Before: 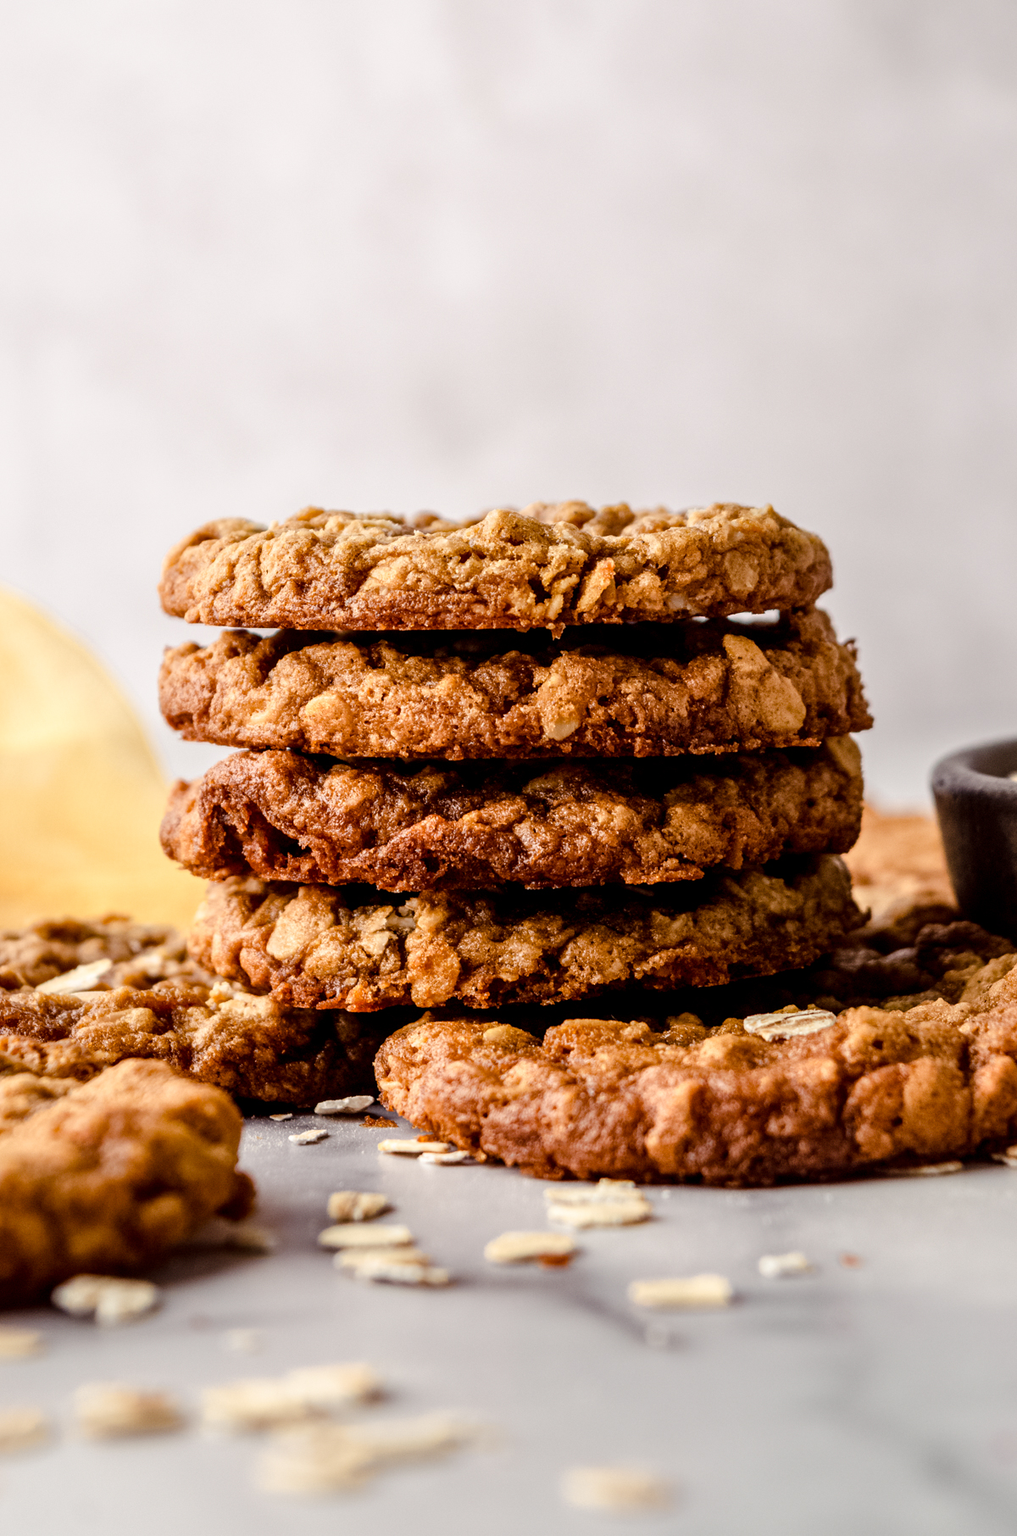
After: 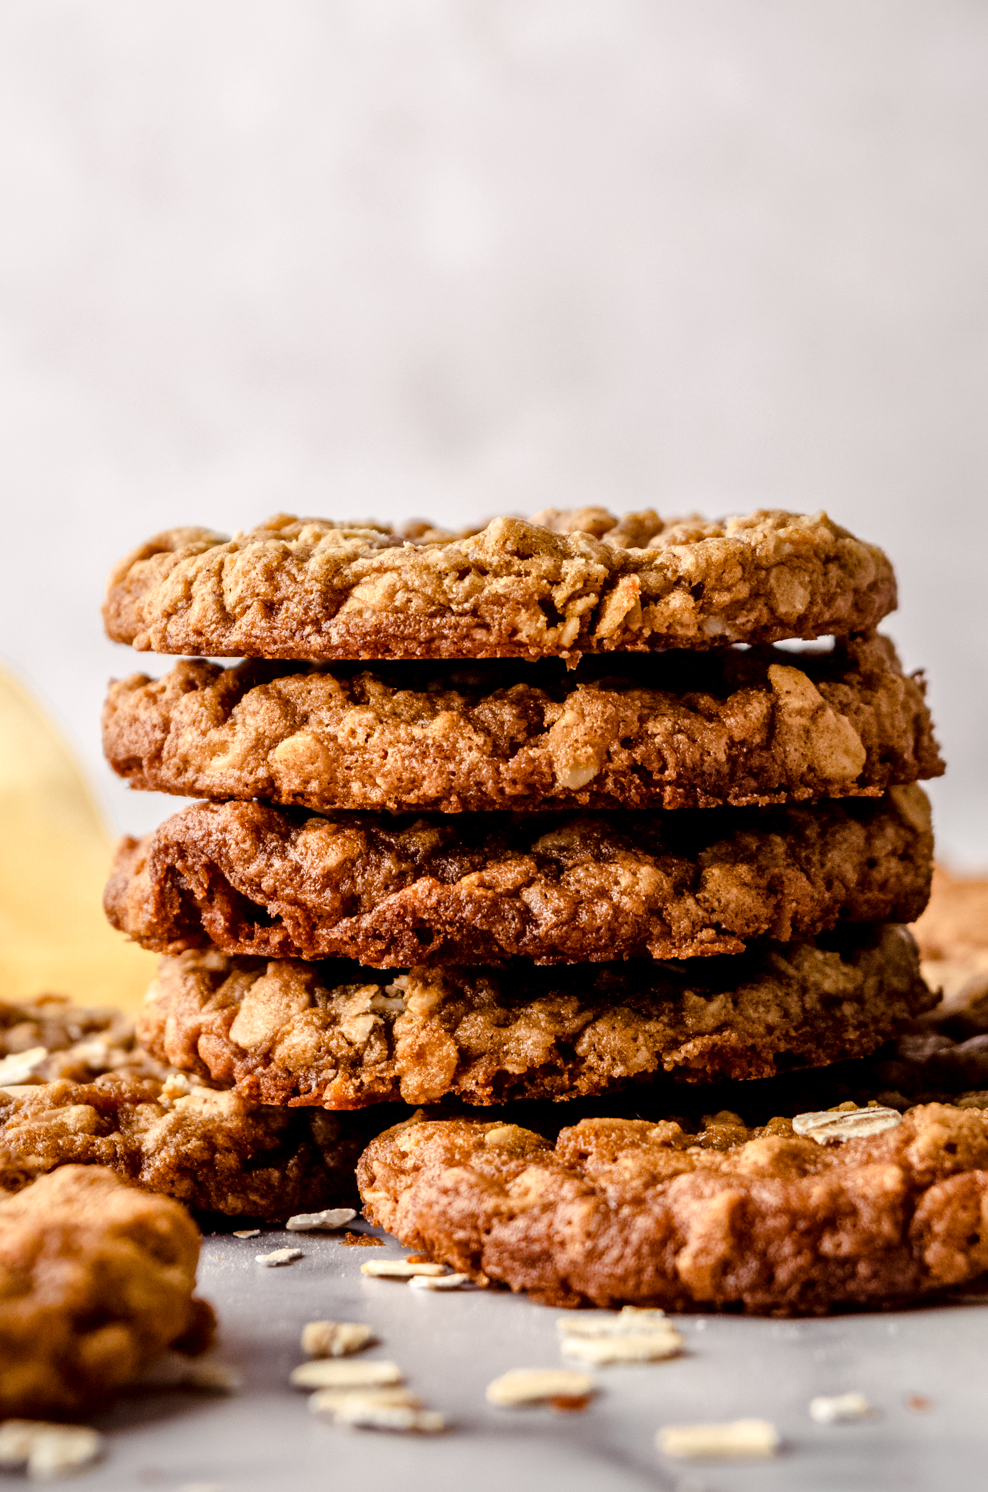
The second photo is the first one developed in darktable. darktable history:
local contrast: mode bilateral grid, contrast 20, coarseness 51, detail 119%, midtone range 0.2
crop and rotate: left 7.115%, top 4.672%, right 10.529%, bottom 12.952%
